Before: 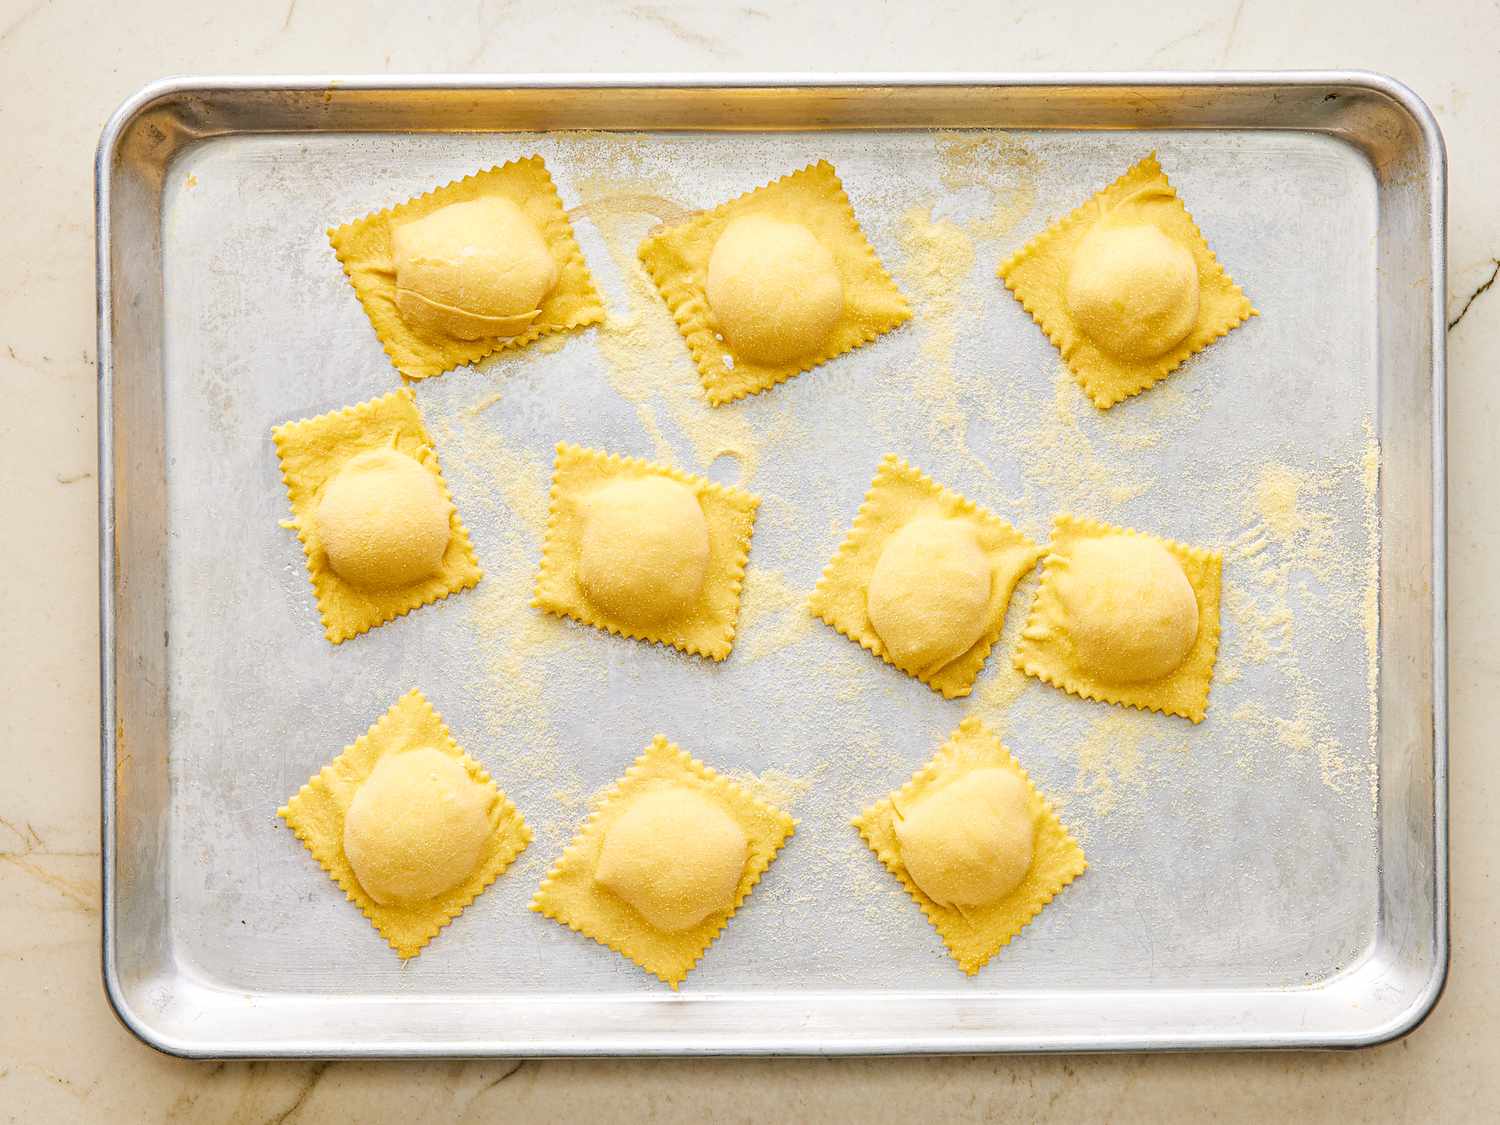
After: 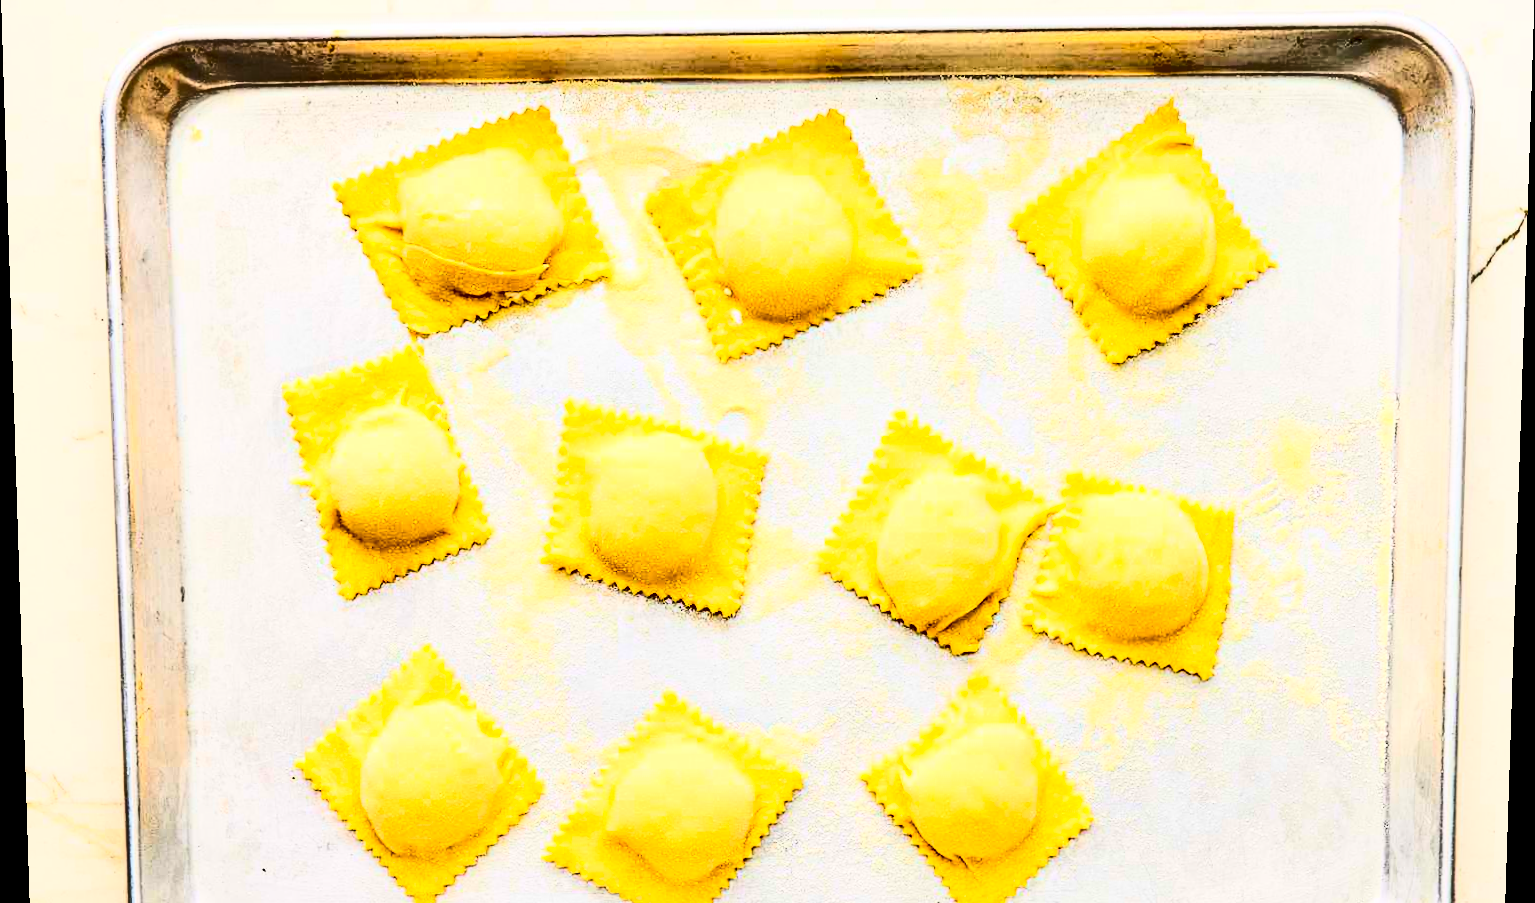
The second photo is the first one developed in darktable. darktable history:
shadows and highlights: soften with gaussian
crop and rotate: top 5.667%, bottom 14.937%
contrast brightness saturation: contrast 0.62, brightness 0.34, saturation 0.14
rotate and perspective: lens shift (vertical) 0.048, lens shift (horizontal) -0.024, automatic cropping off
